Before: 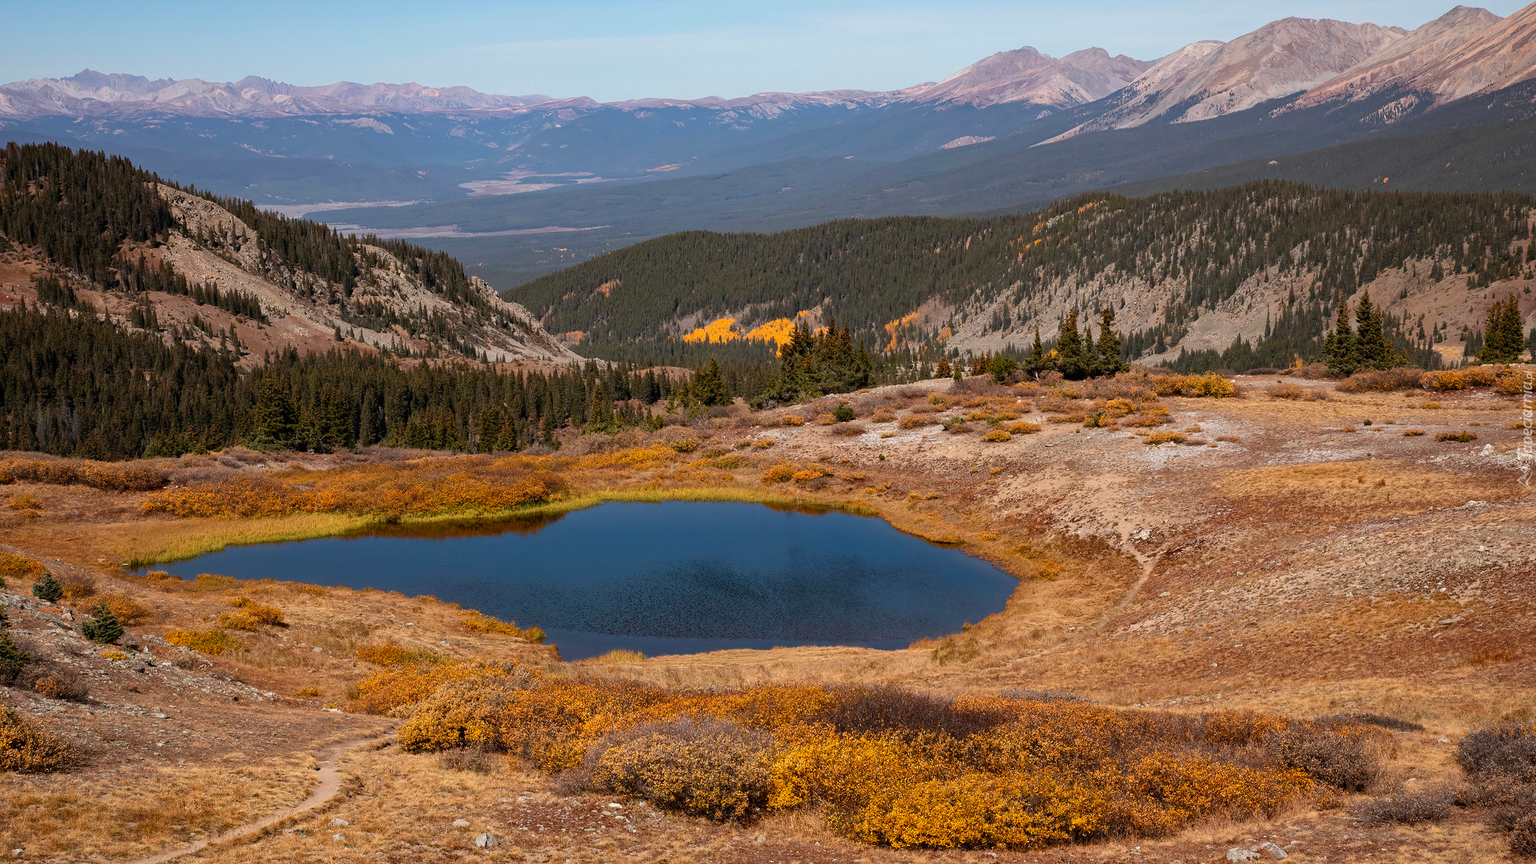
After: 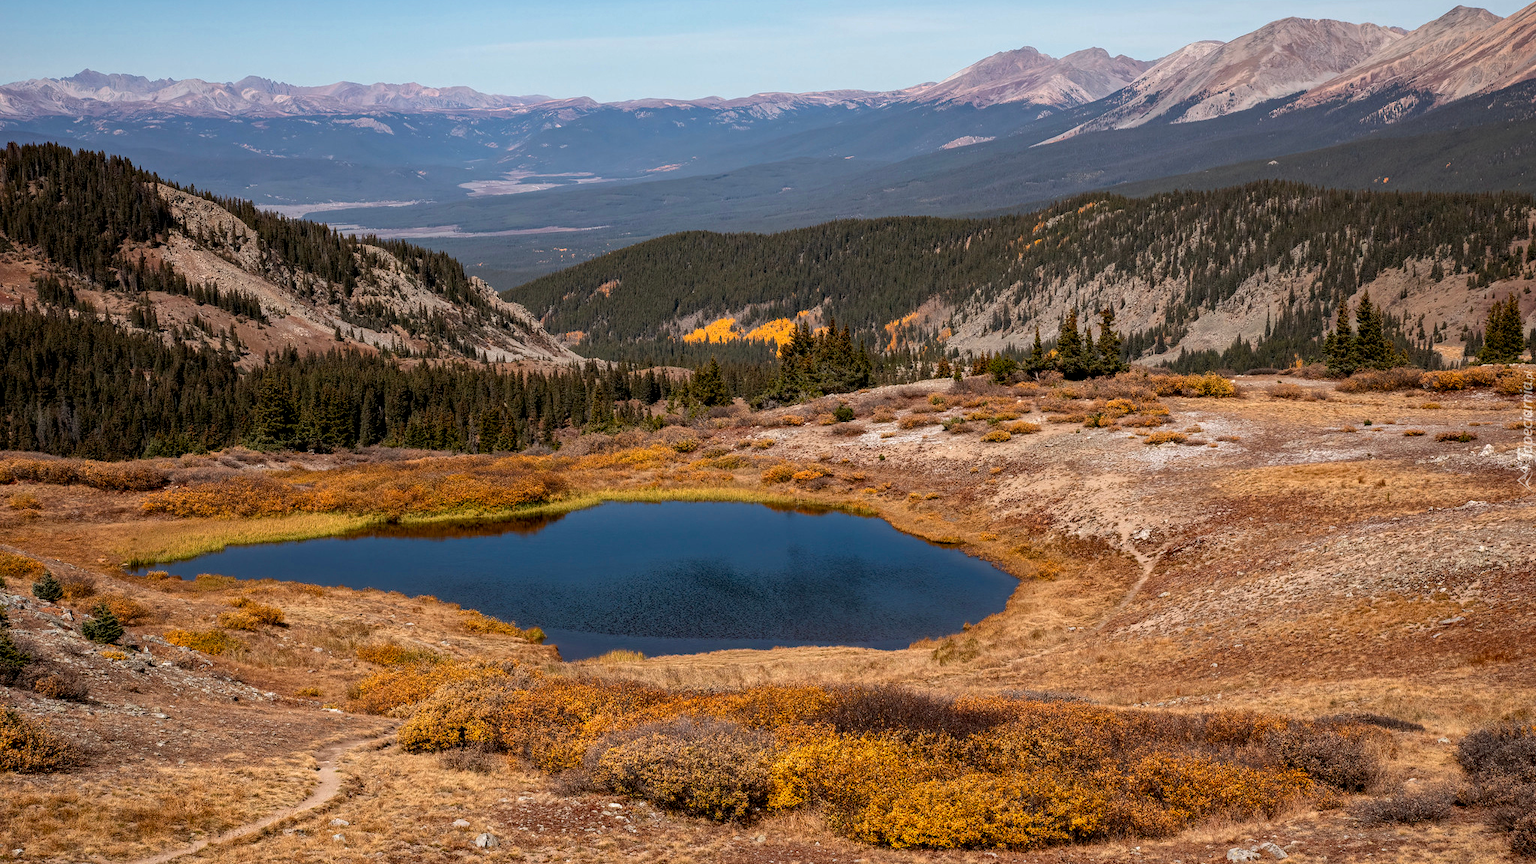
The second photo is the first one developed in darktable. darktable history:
local contrast: highlights 31%, detail 134%
